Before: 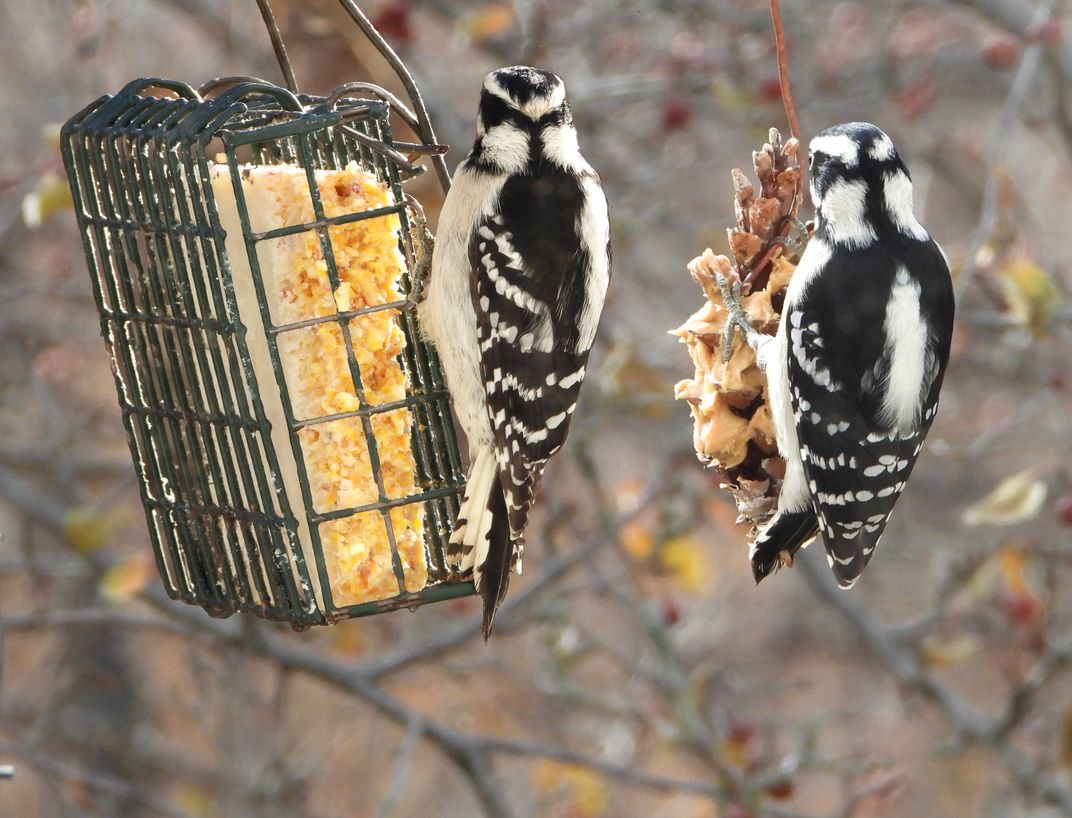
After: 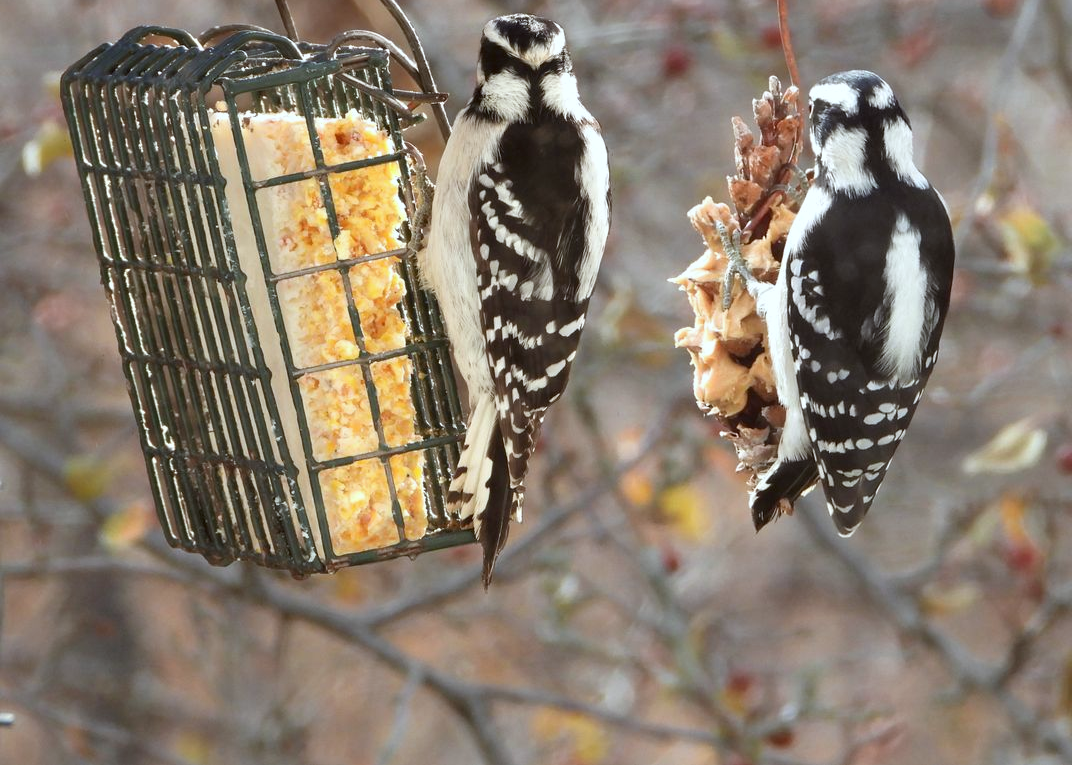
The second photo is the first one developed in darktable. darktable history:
crop and rotate: top 6.475%
color correction: highlights a* -3.1, highlights b* -6.41, shadows a* 3.23, shadows b* 5.27
